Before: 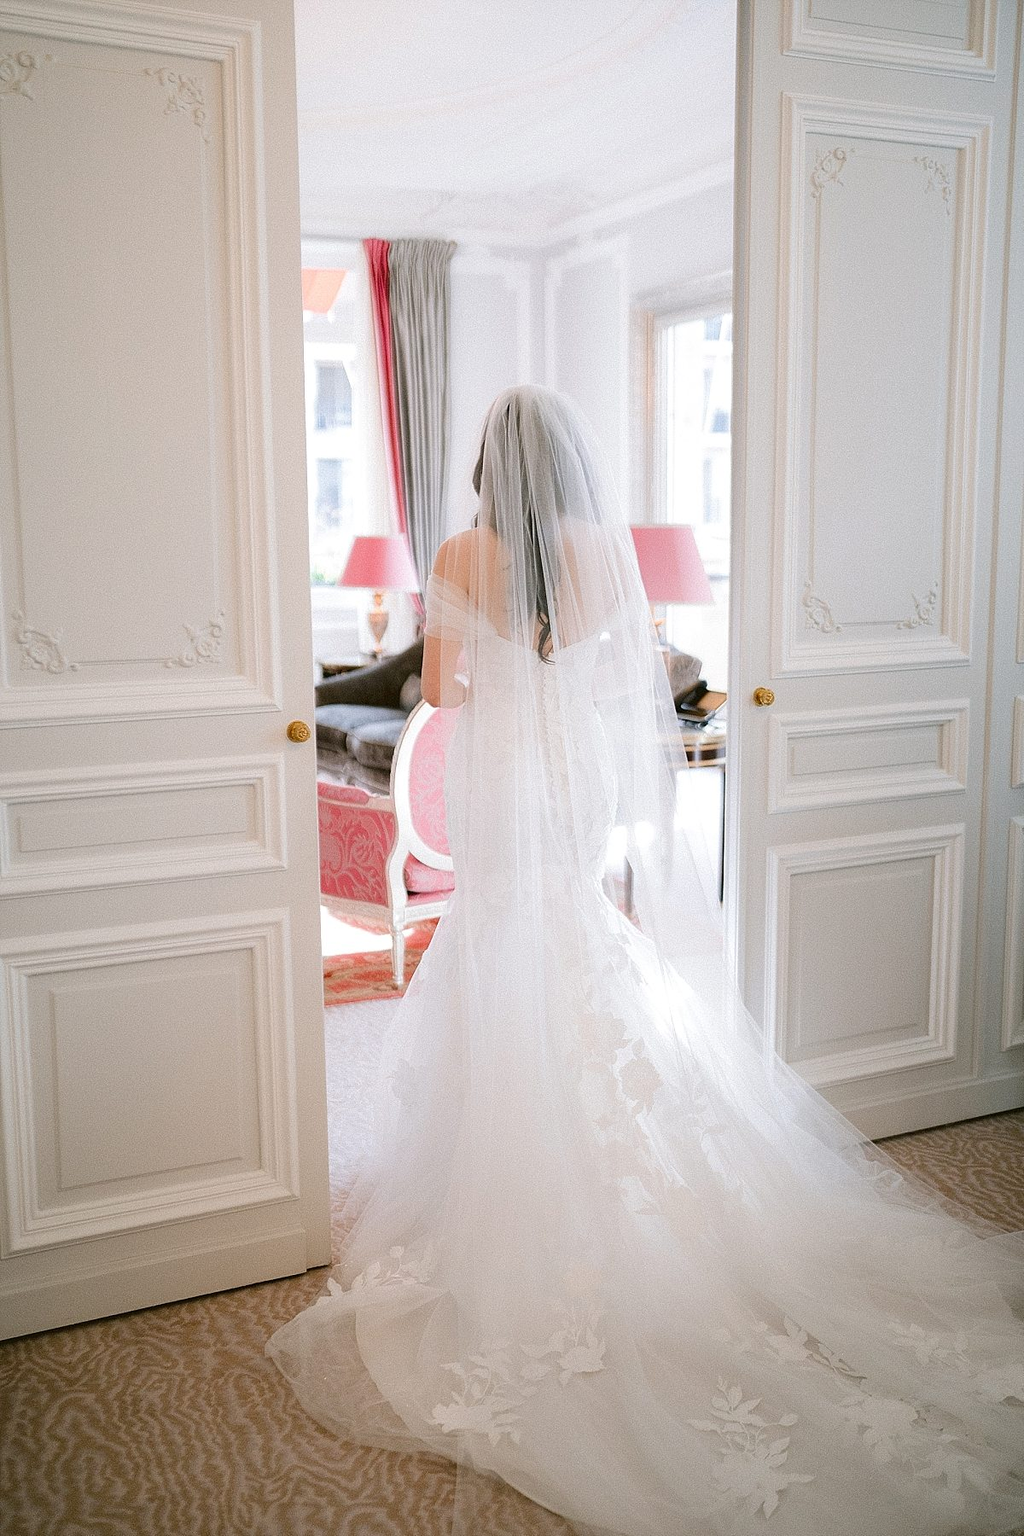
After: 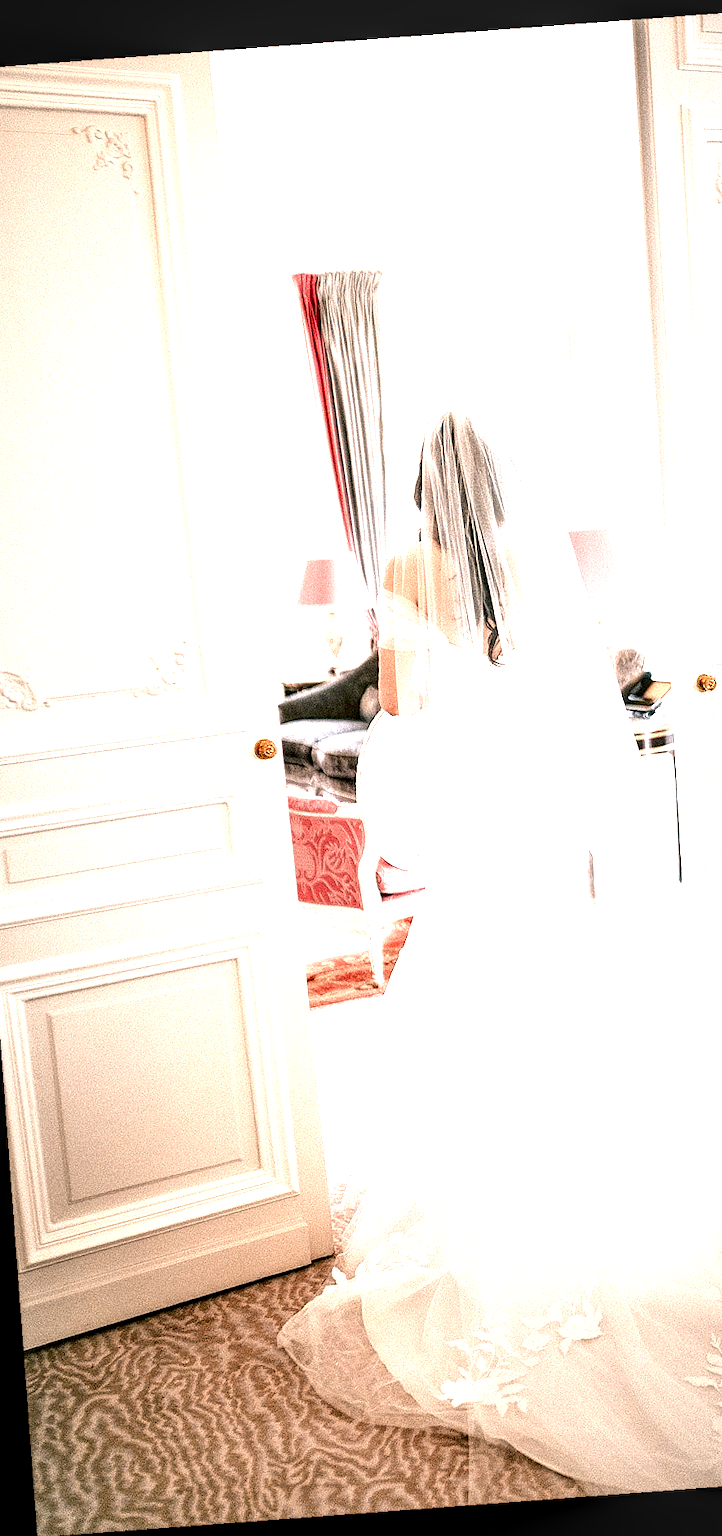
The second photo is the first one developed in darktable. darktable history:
color balance rgb: shadows lift › chroma 5.41%, shadows lift › hue 240°, highlights gain › chroma 3.74%, highlights gain › hue 60°, saturation formula JzAzBz (2021)
rotate and perspective: rotation -4.25°, automatic cropping off
local contrast: highlights 20%, detail 197%
crop and rotate: left 6.617%, right 26.717%
white balance: emerald 1
color zones: curves: ch1 [(0, 0.455) (0.063, 0.455) (0.286, 0.495) (0.429, 0.5) (0.571, 0.5) (0.714, 0.5) (0.857, 0.5) (1, 0.455)]; ch2 [(0, 0.532) (0.063, 0.521) (0.233, 0.447) (0.429, 0.489) (0.571, 0.5) (0.714, 0.5) (0.857, 0.5) (1, 0.532)]
exposure: exposure 0.999 EV, compensate highlight preservation false
tone equalizer: -8 EV -0.417 EV, -7 EV -0.389 EV, -6 EV -0.333 EV, -5 EV -0.222 EV, -3 EV 0.222 EV, -2 EV 0.333 EV, -1 EV 0.389 EV, +0 EV 0.417 EV, edges refinement/feathering 500, mask exposure compensation -1.57 EV, preserve details no
